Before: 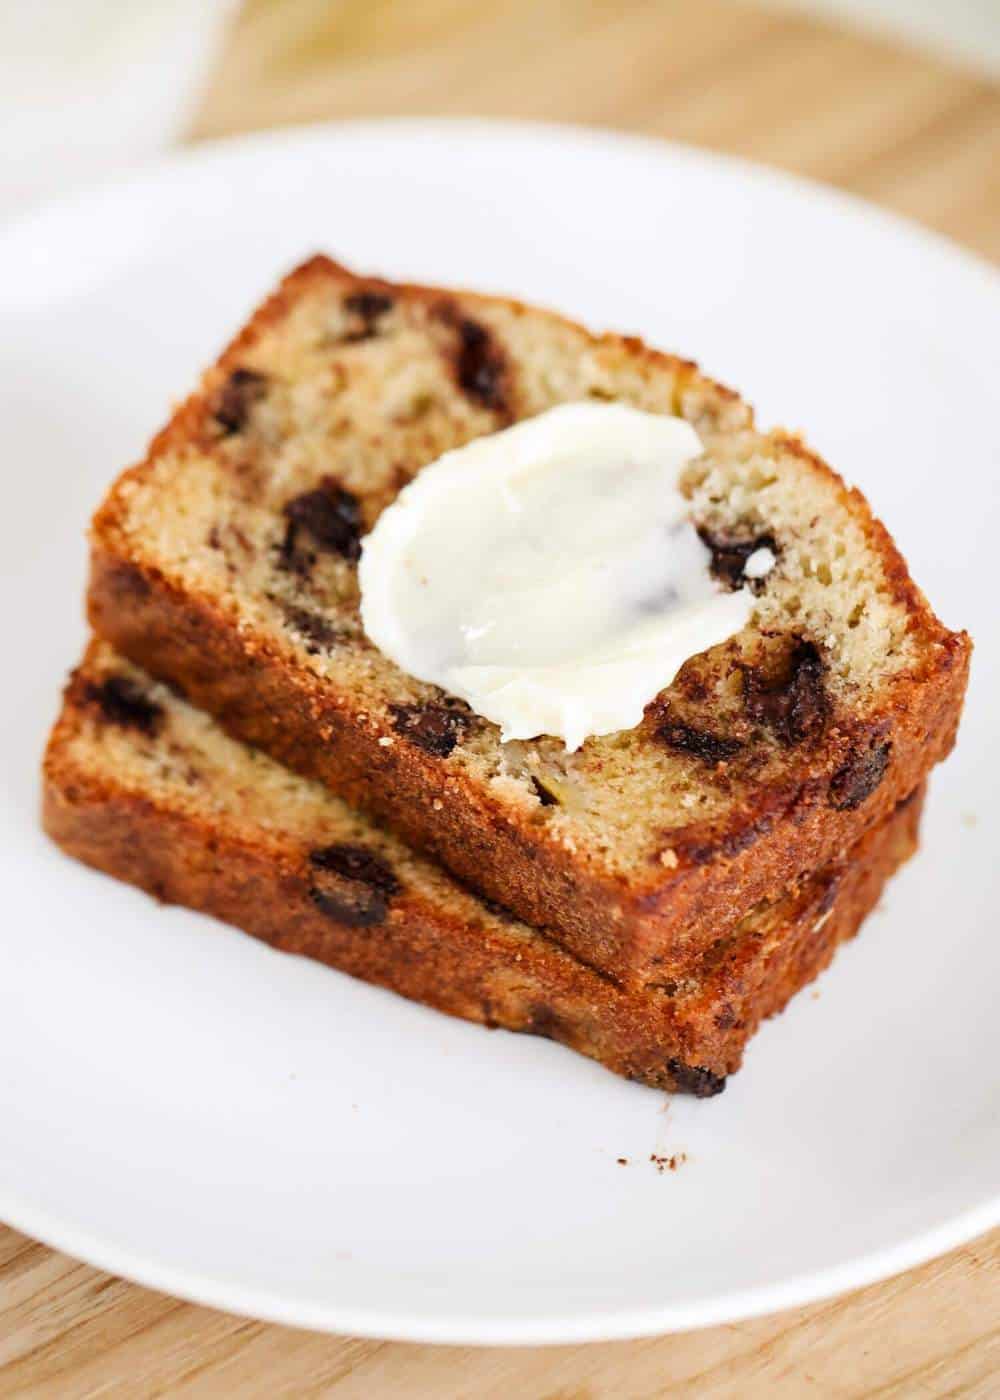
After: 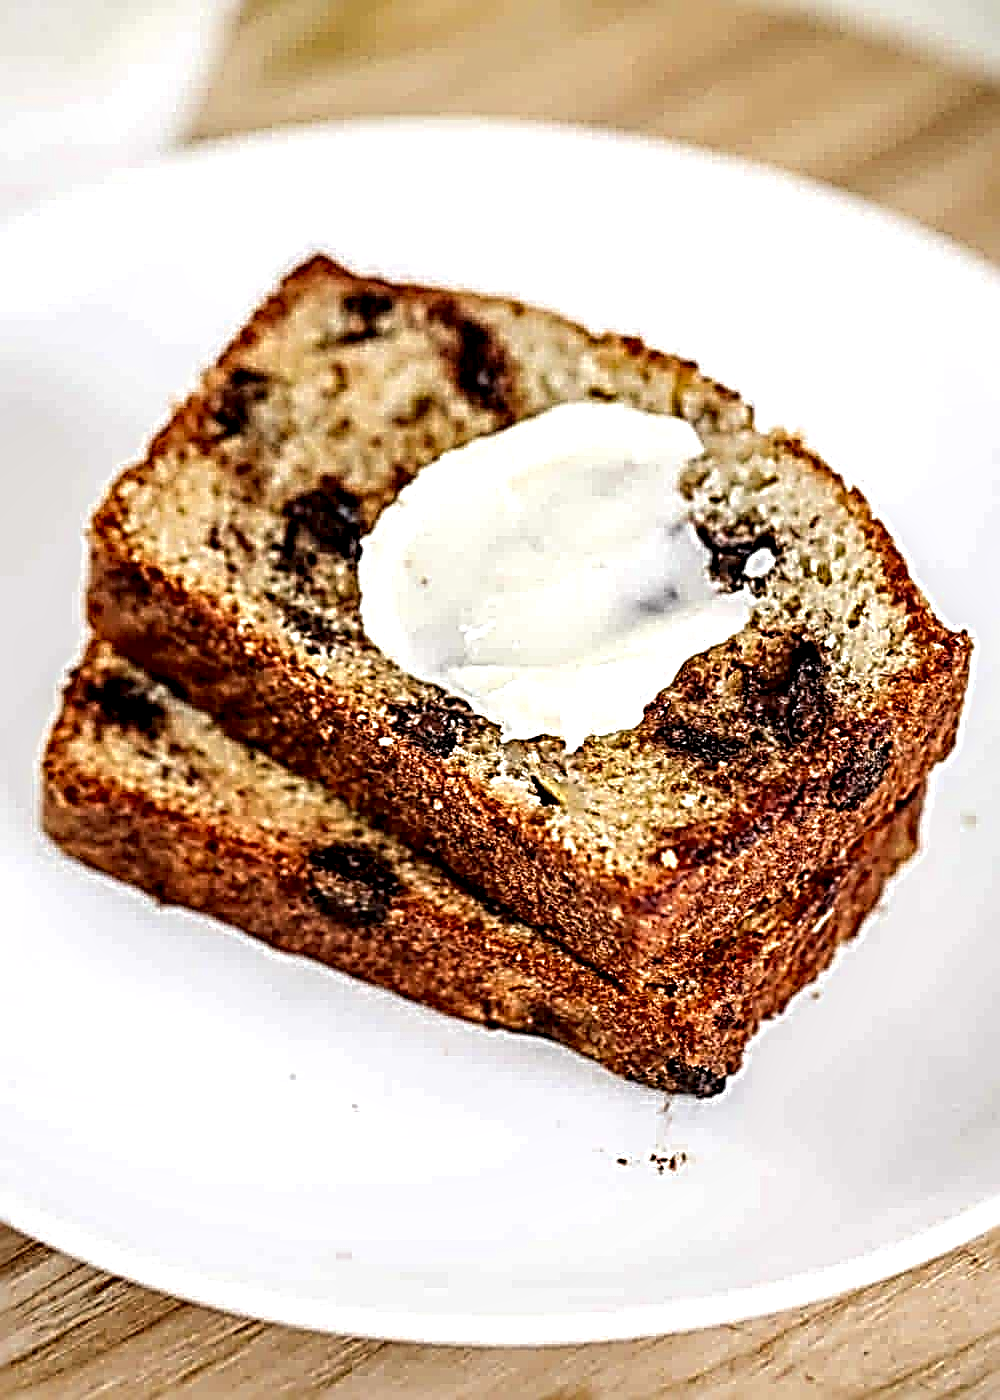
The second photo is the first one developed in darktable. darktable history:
sharpen: radius 4.049, amount 1.996
local contrast: detail 202%
